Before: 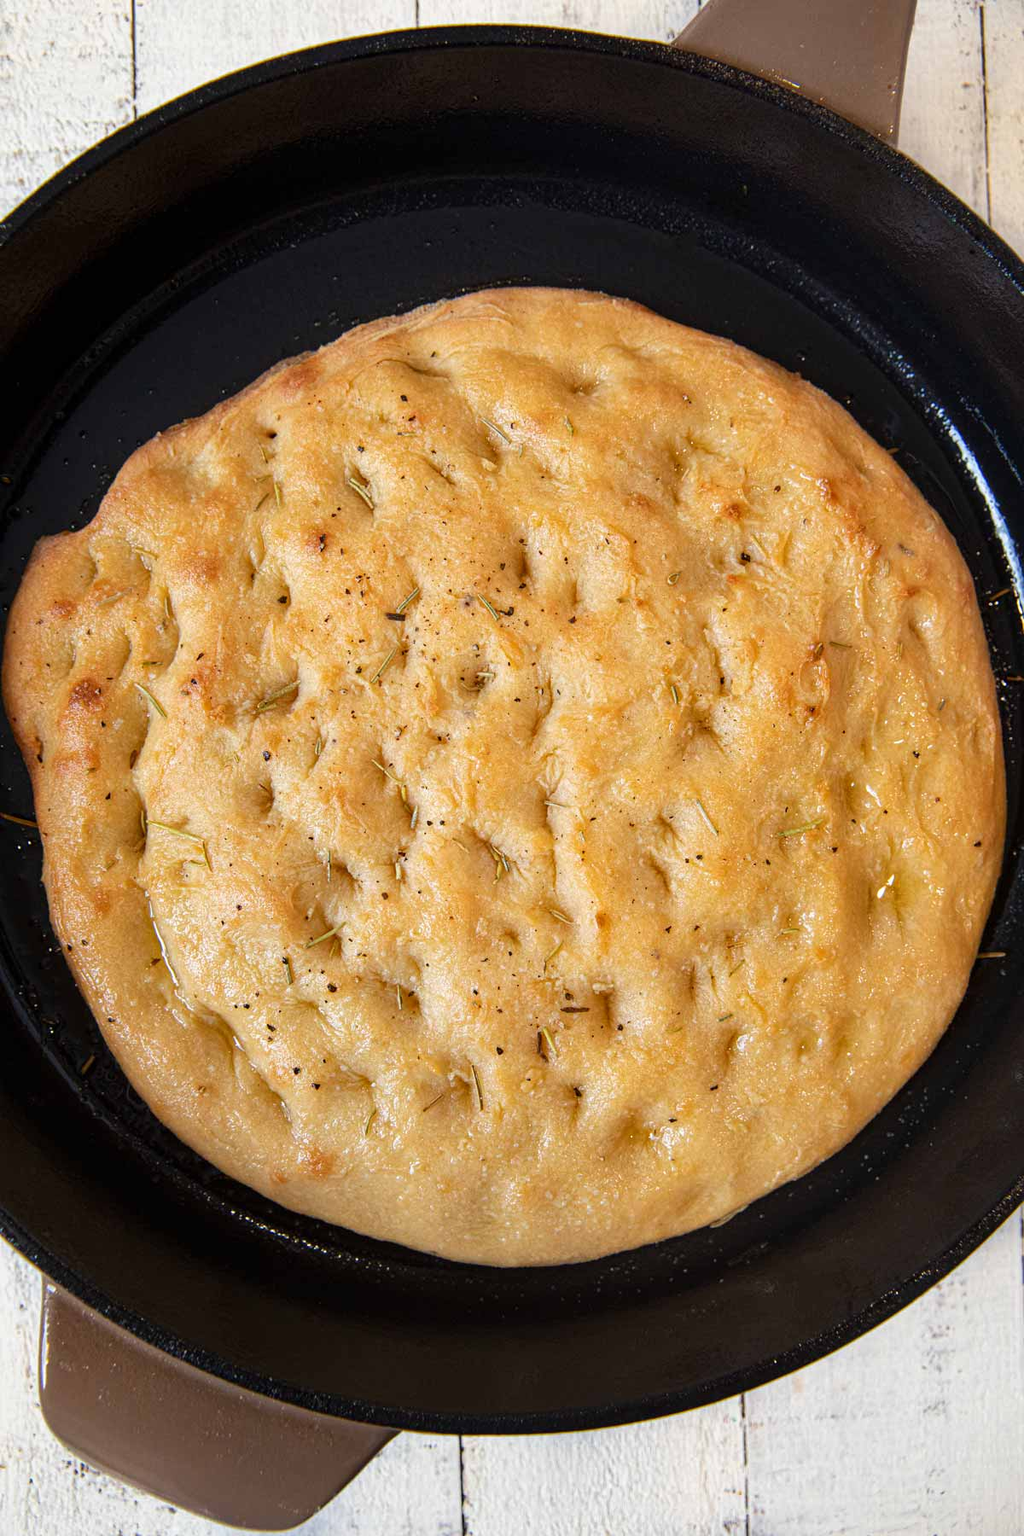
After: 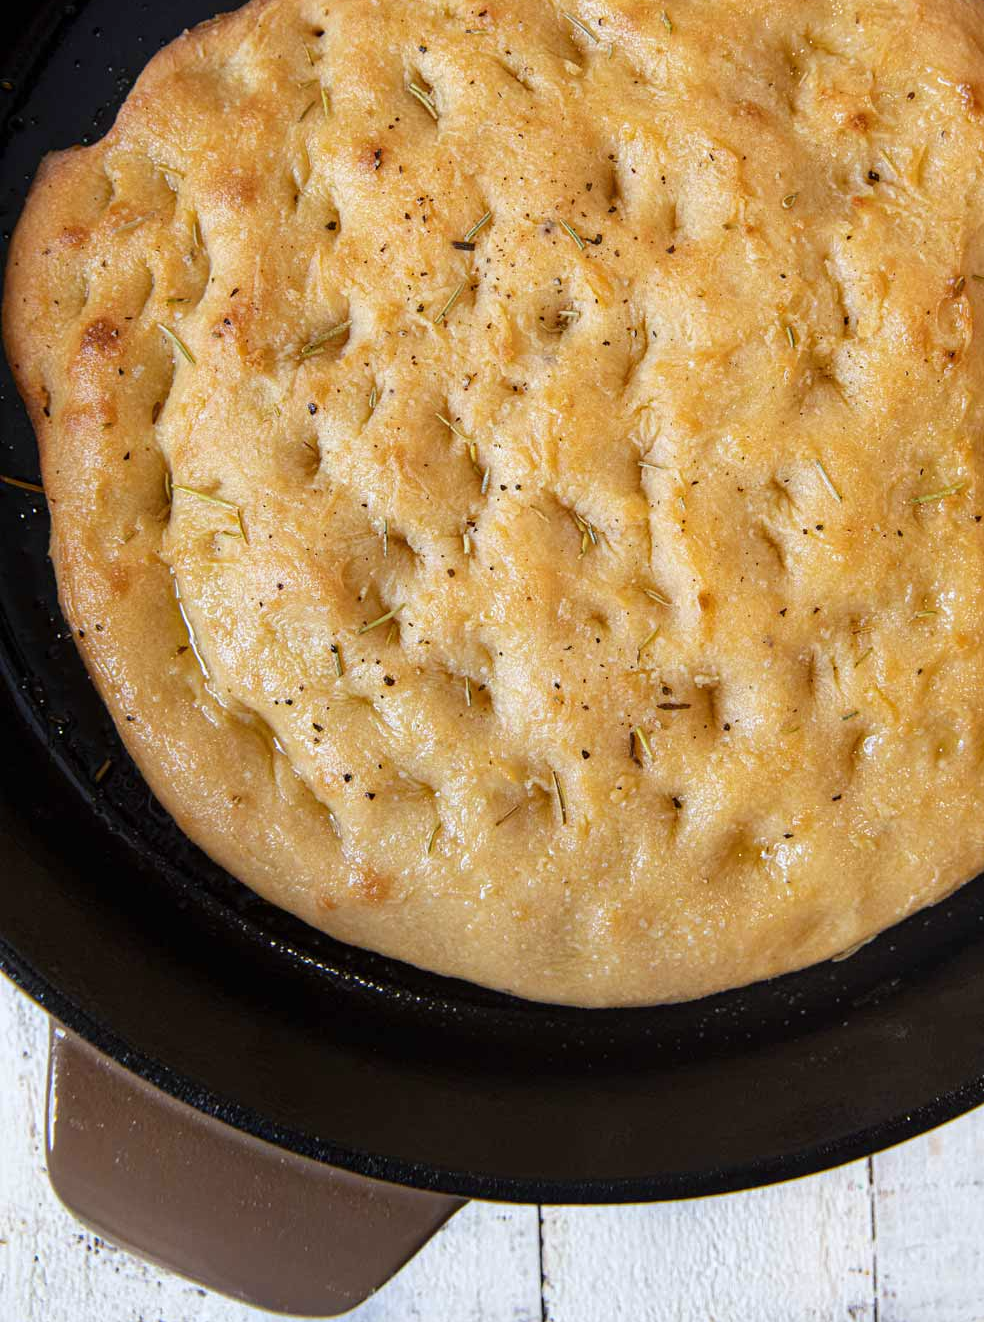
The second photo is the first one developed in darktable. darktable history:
color zones: curves: ch0 [(0.068, 0.464) (0.25, 0.5) (0.48, 0.508) (0.75, 0.536) (0.886, 0.476) (0.967, 0.456)]; ch1 [(0.066, 0.456) (0.25, 0.5) (0.616, 0.508) (0.746, 0.56) (0.934, 0.444)]
crop: top 26.531%, right 17.959%
white balance: red 0.976, blue 1.04
